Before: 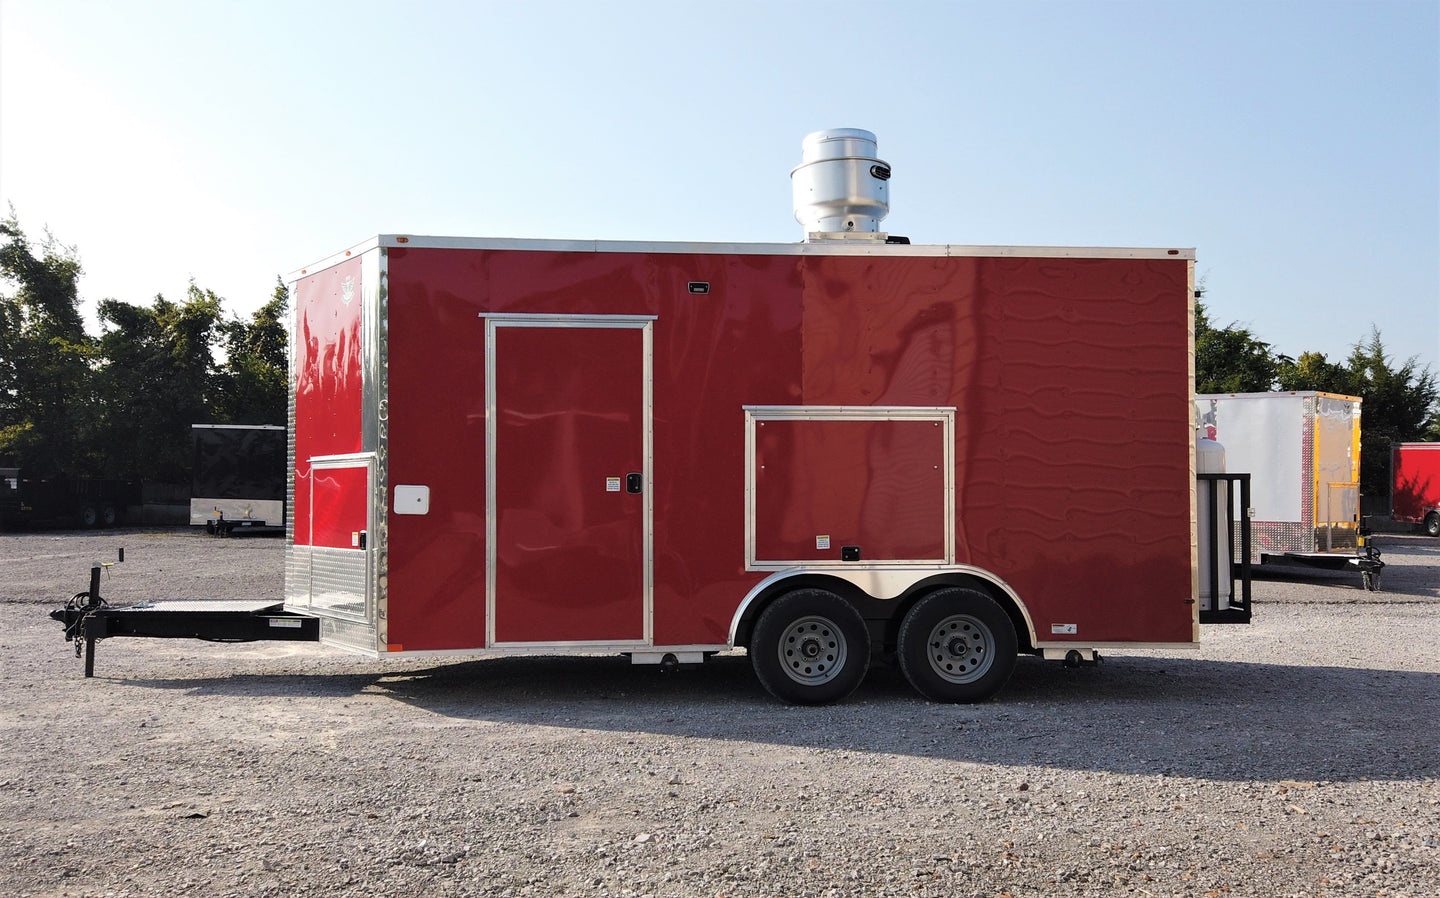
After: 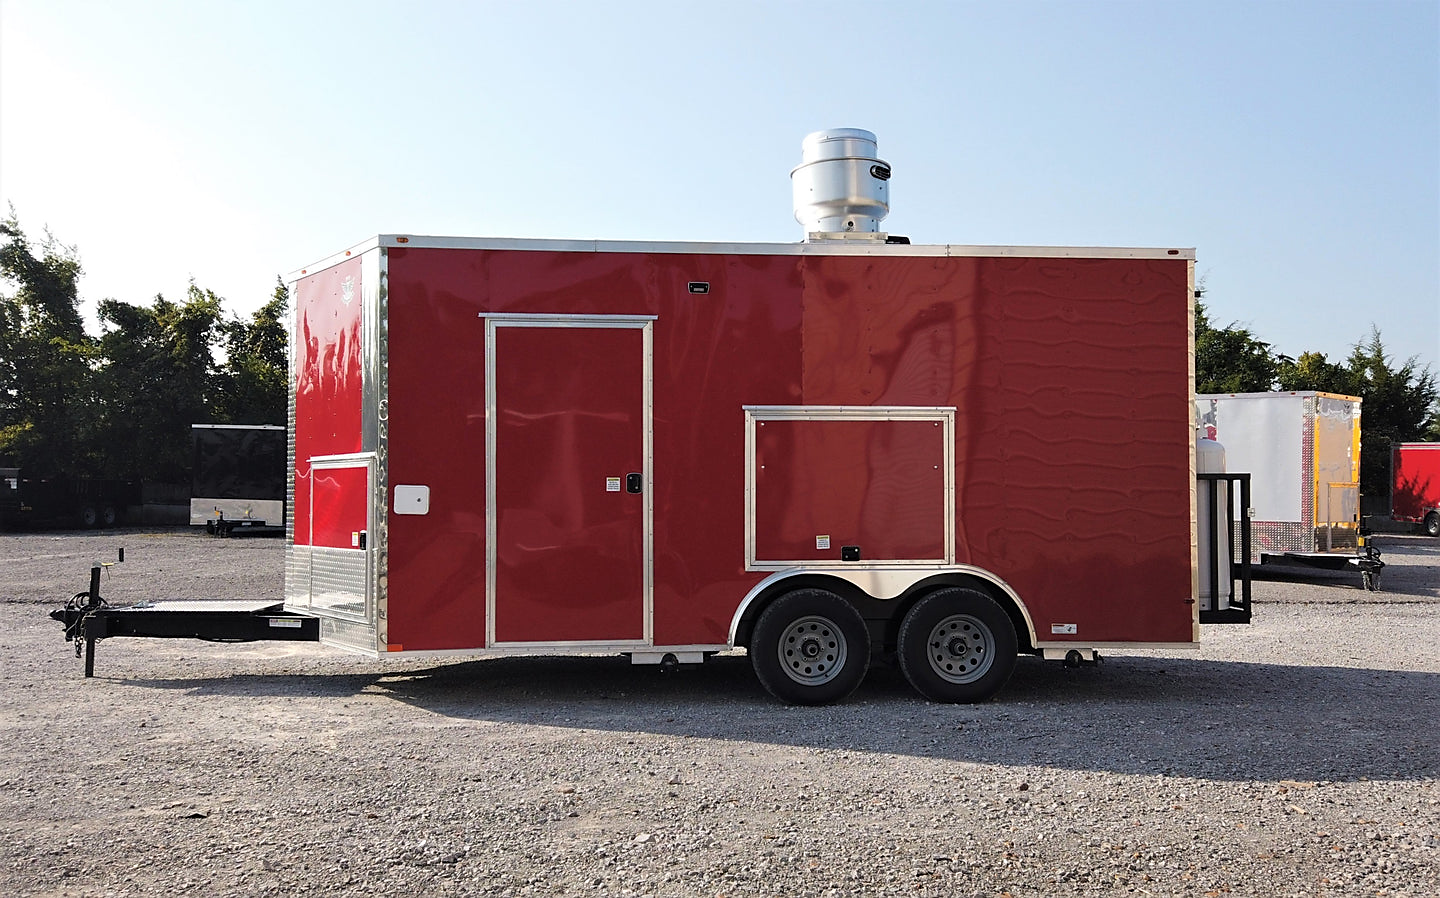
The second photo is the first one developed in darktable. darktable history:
sharpen: radius 1.9, amount 0.416, threshold 1.604
